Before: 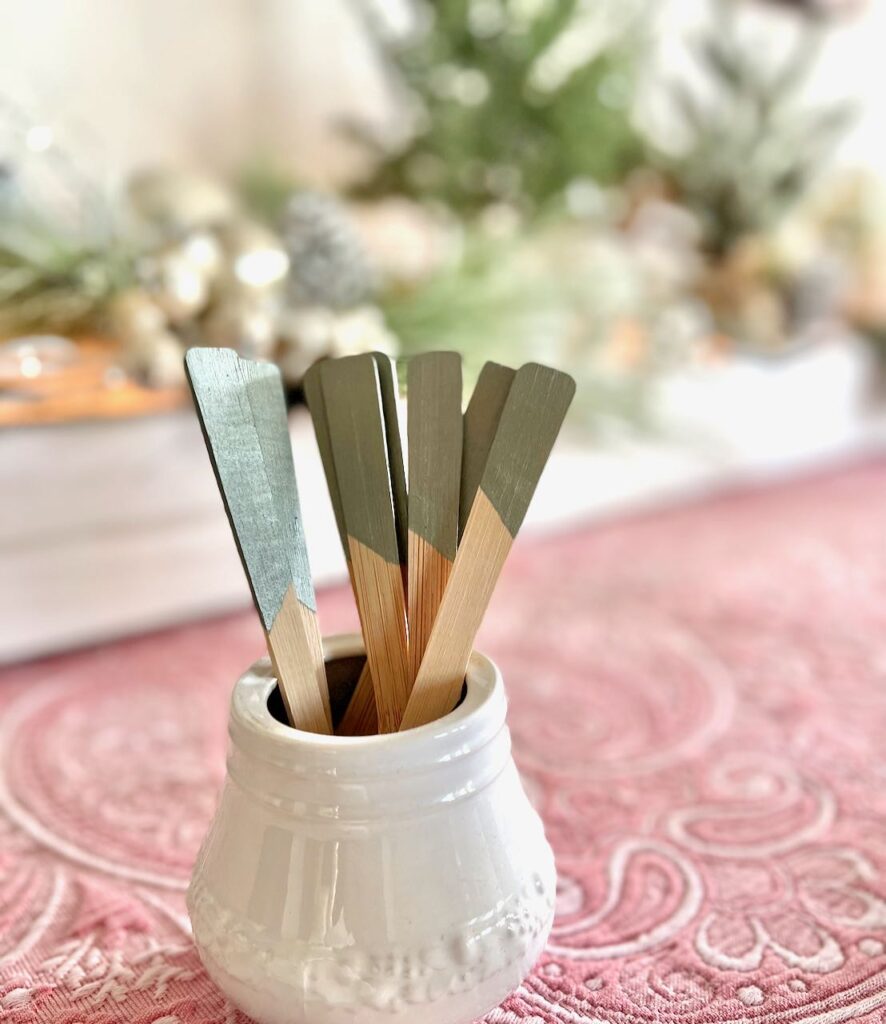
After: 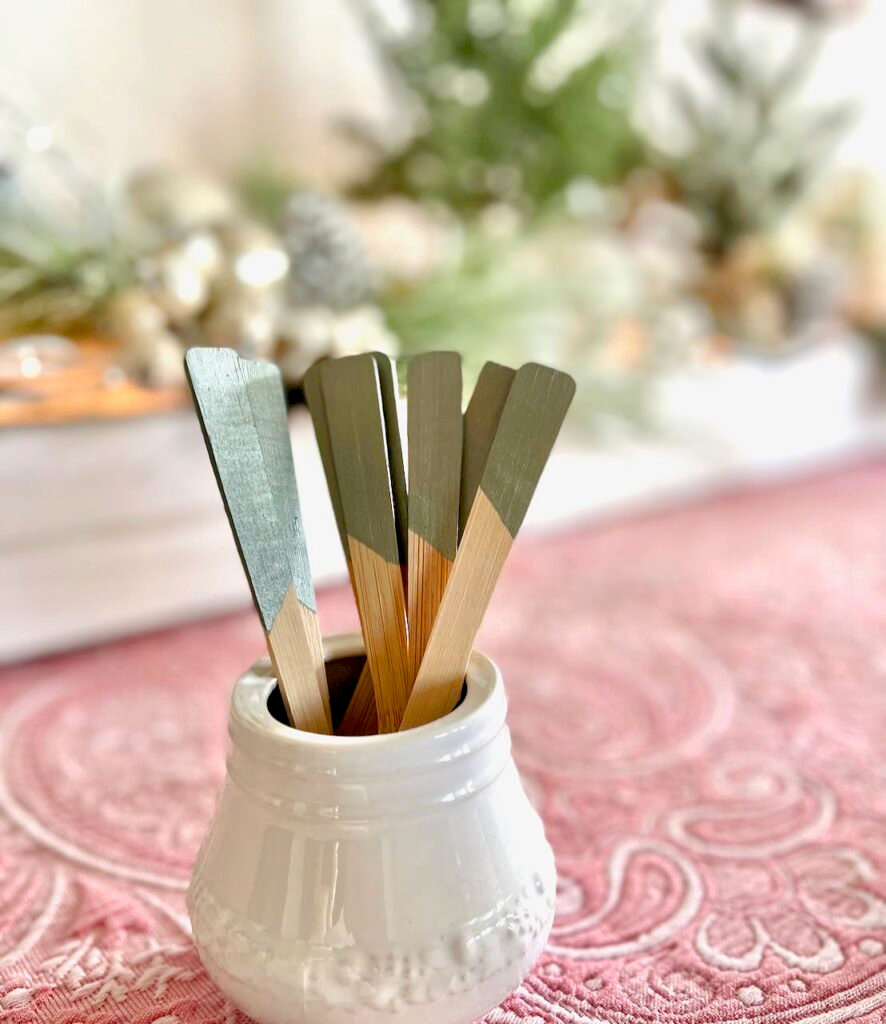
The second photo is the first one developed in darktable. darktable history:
rgb levels: preserve colors max RGB
color balance rgb: linear chroma grading › shadows 19.44%, linear chroma grading › highlights 3.42%, linear chroma grading › mid-tones 10.16%
